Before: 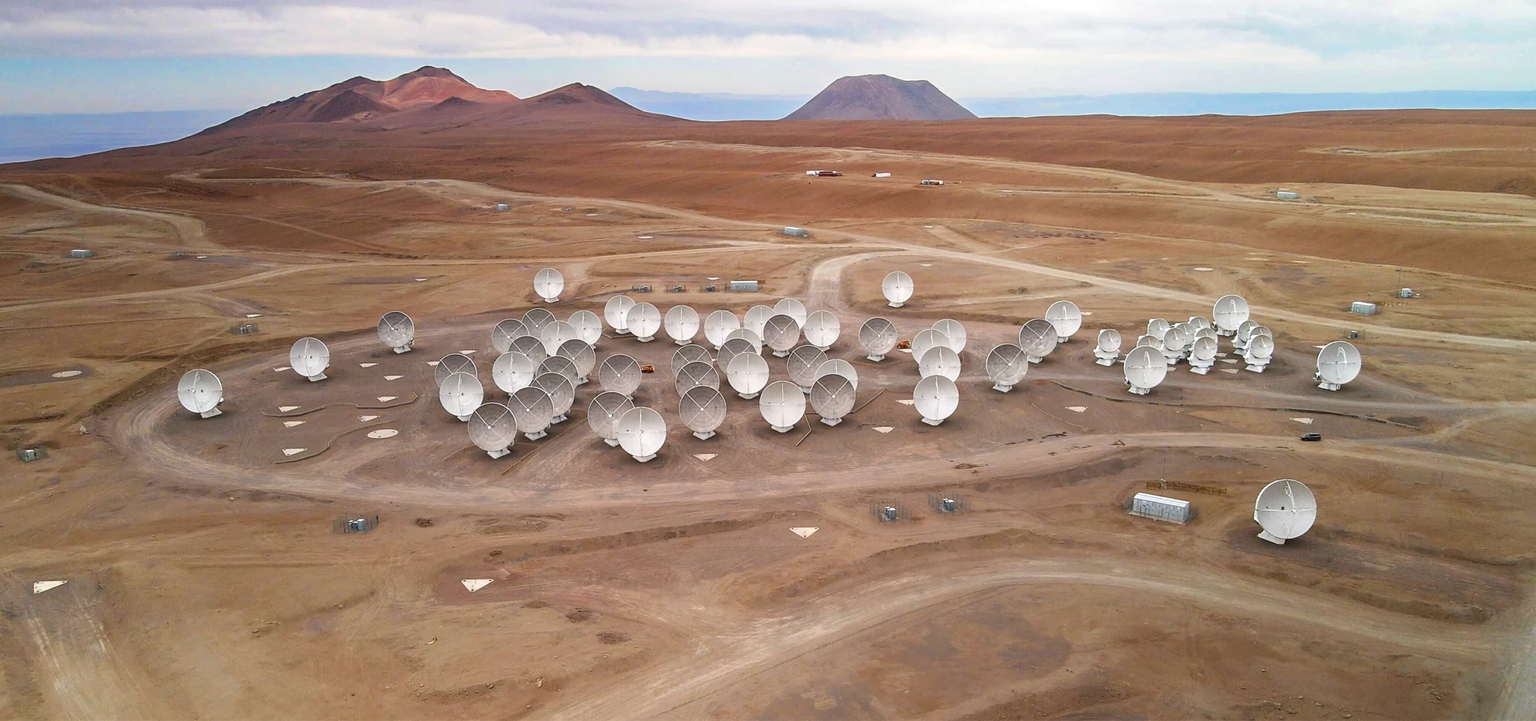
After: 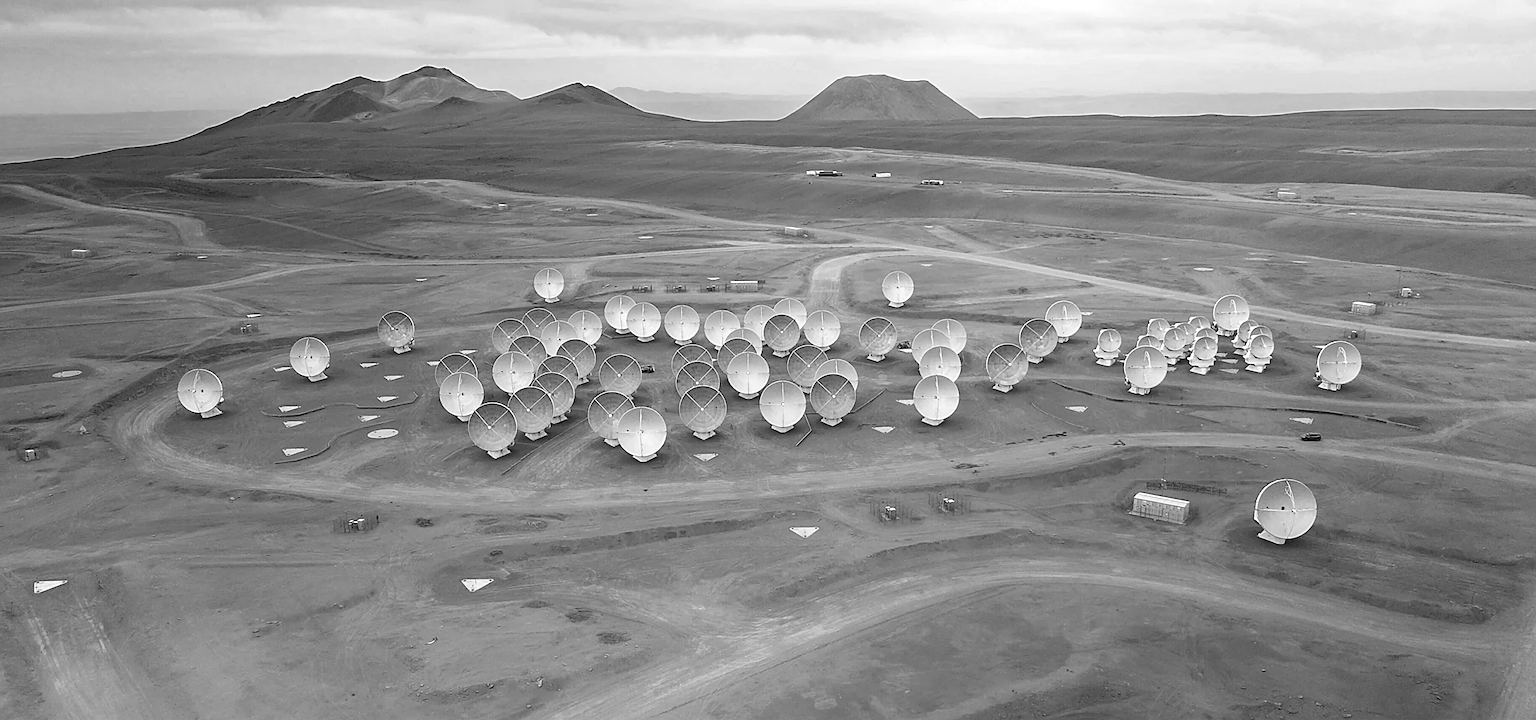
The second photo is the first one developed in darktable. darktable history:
sharpen: on, module defaults
rotate and perspective: automatic cropping off
monochrome: on, module defaults
